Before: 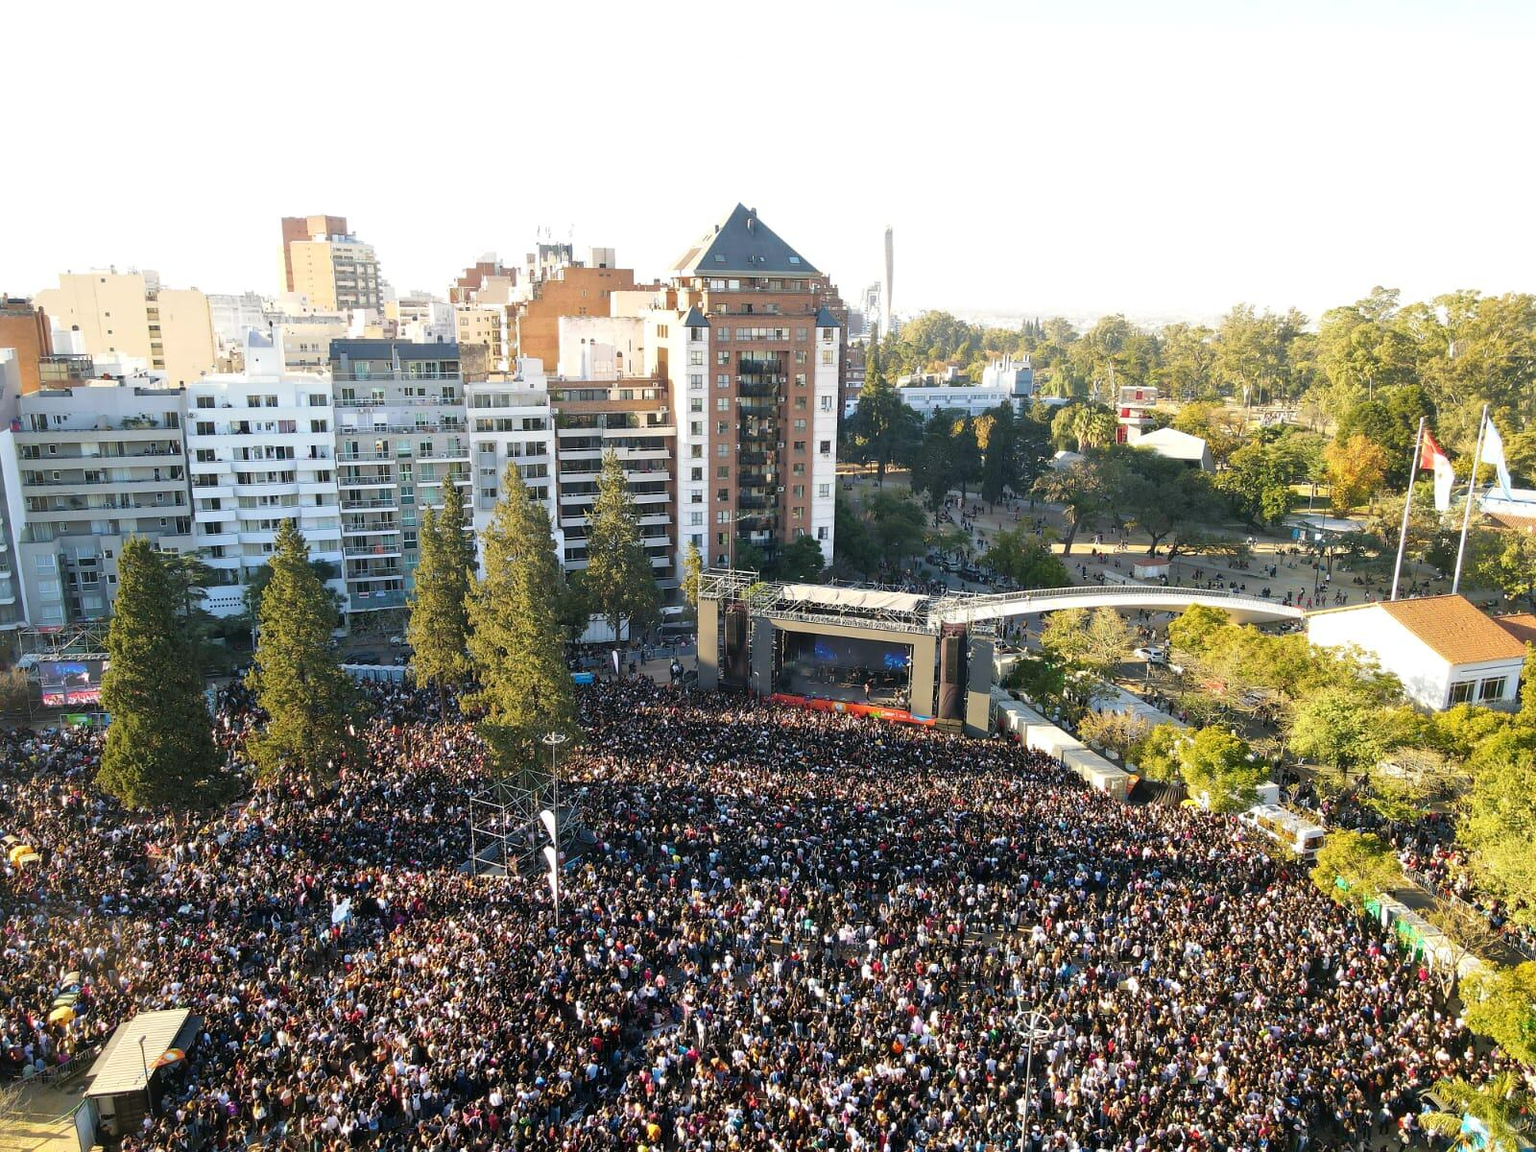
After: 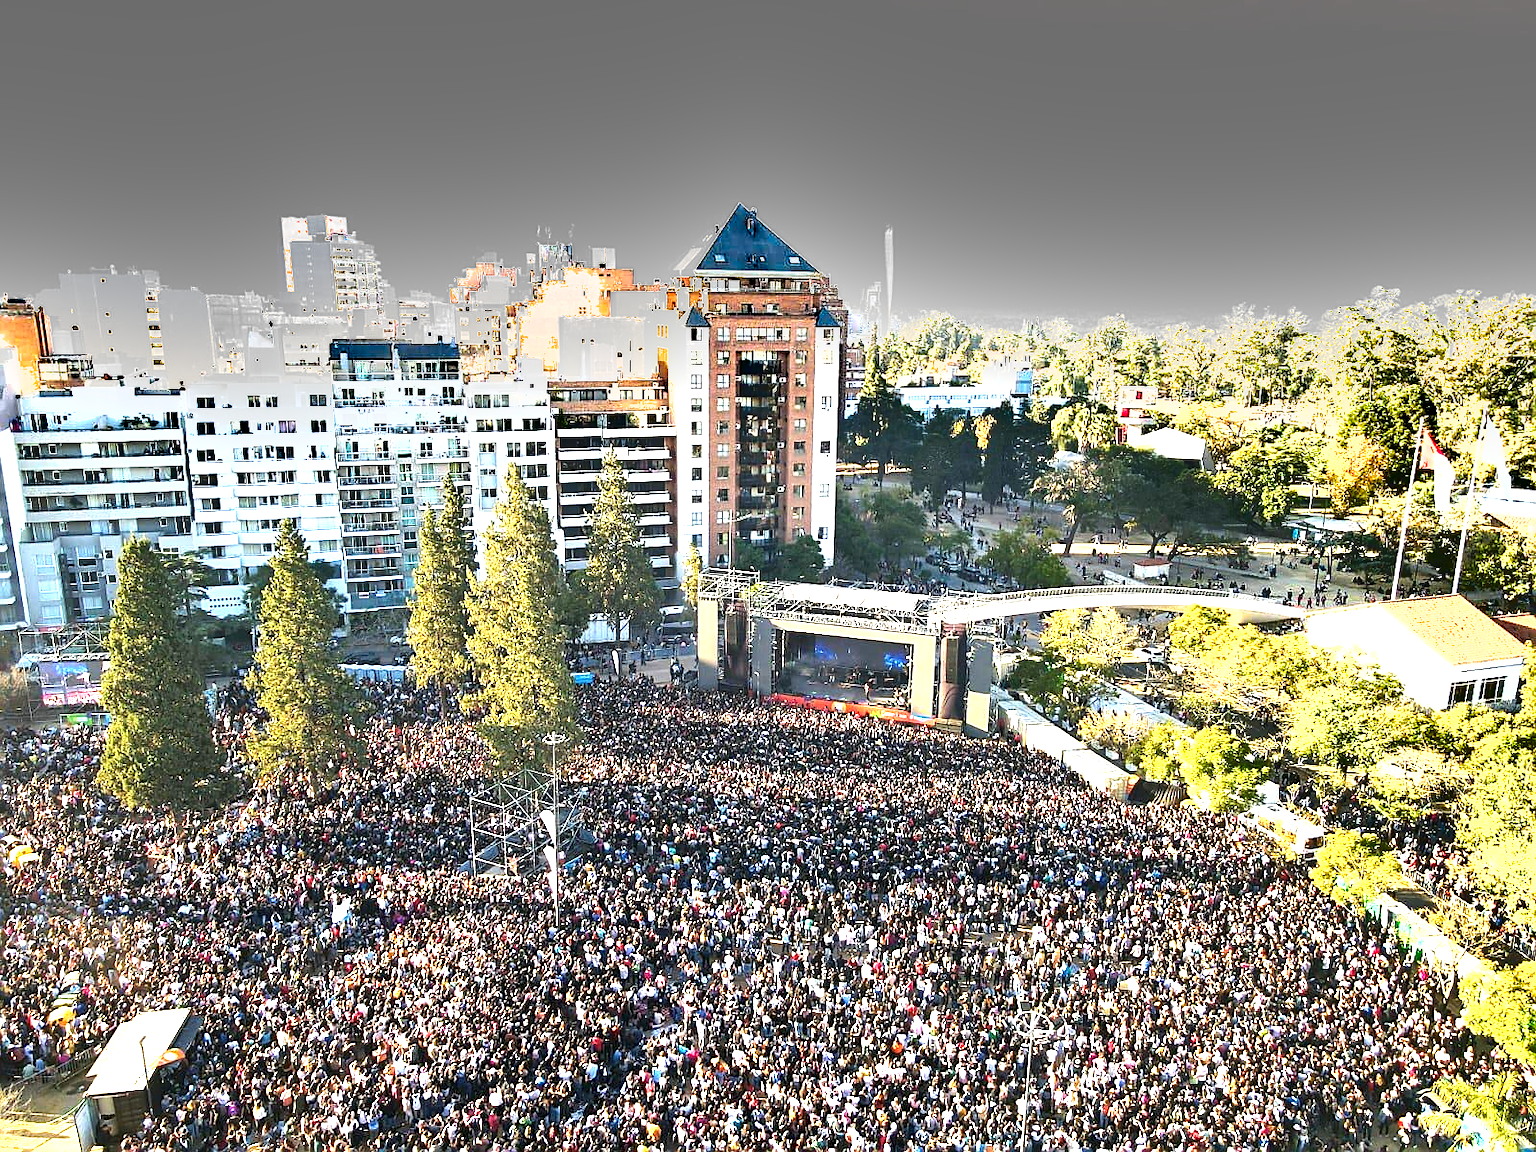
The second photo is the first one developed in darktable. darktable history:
haze removal: compatibility mode true, adaptive false
sharpen: on, module defaults
exposure: black level correction 0, exposure 1.611 EV, compensate highlight preservation false
shadows and highlights: low approximation 0.01, soften with gaussian
